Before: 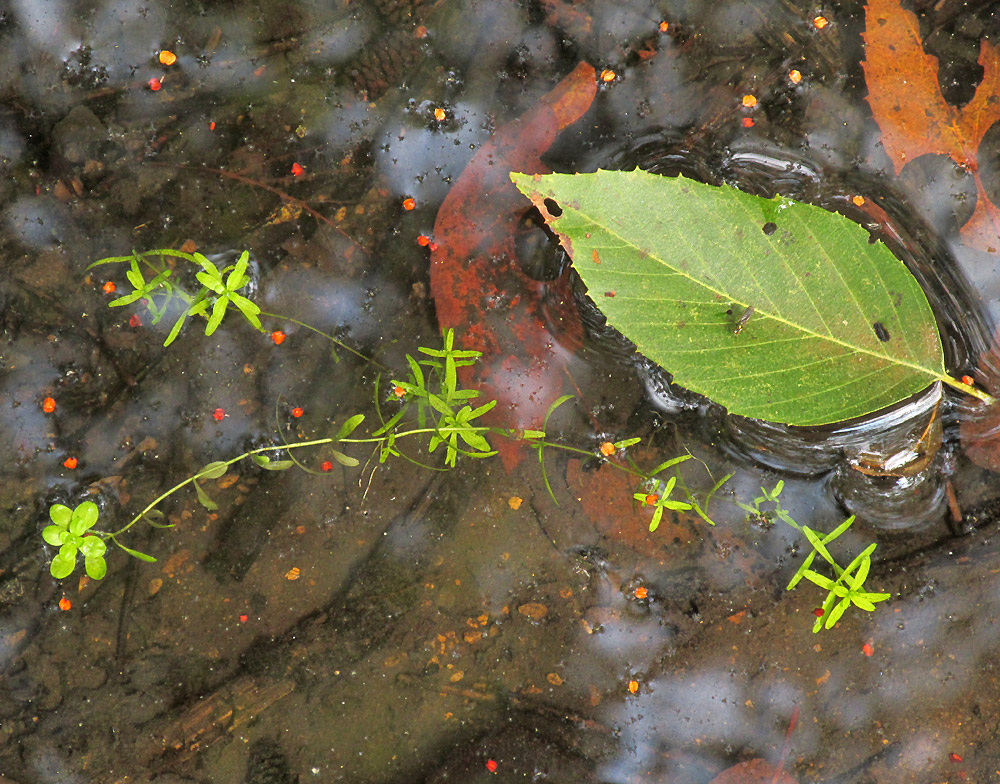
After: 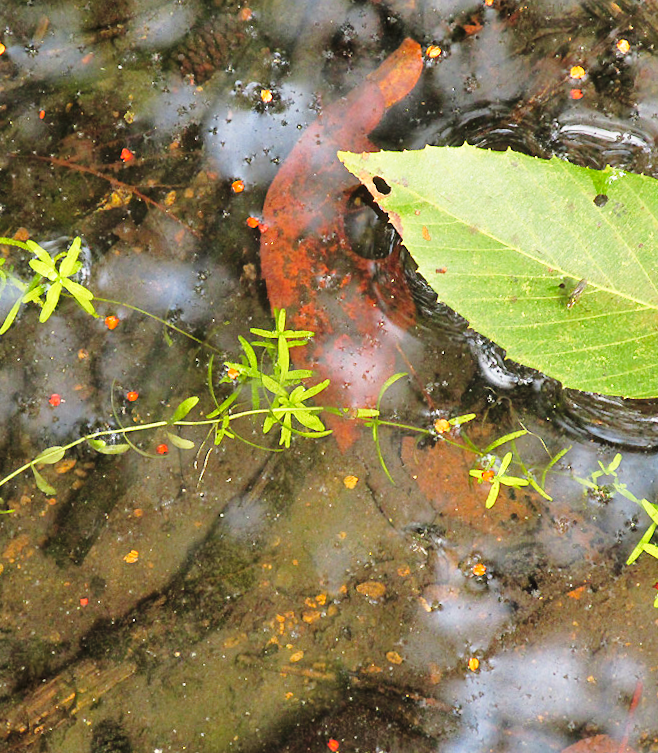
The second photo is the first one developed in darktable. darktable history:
base curve: curves: ch0 [(0, 0) (0.028, 0.03) (0.121, 0.232) (0.46, 0.748) (0.859, 0.968) (1, 1)], preserve colors none
rotate and perspective: rotation -1.32°, lens shift (horizontal) -0.031, crop left 0.015, crop right 0.985, crop top 0.047, crop bottom 0.982
crop and rotate: left 15.546%, right 17.787%
